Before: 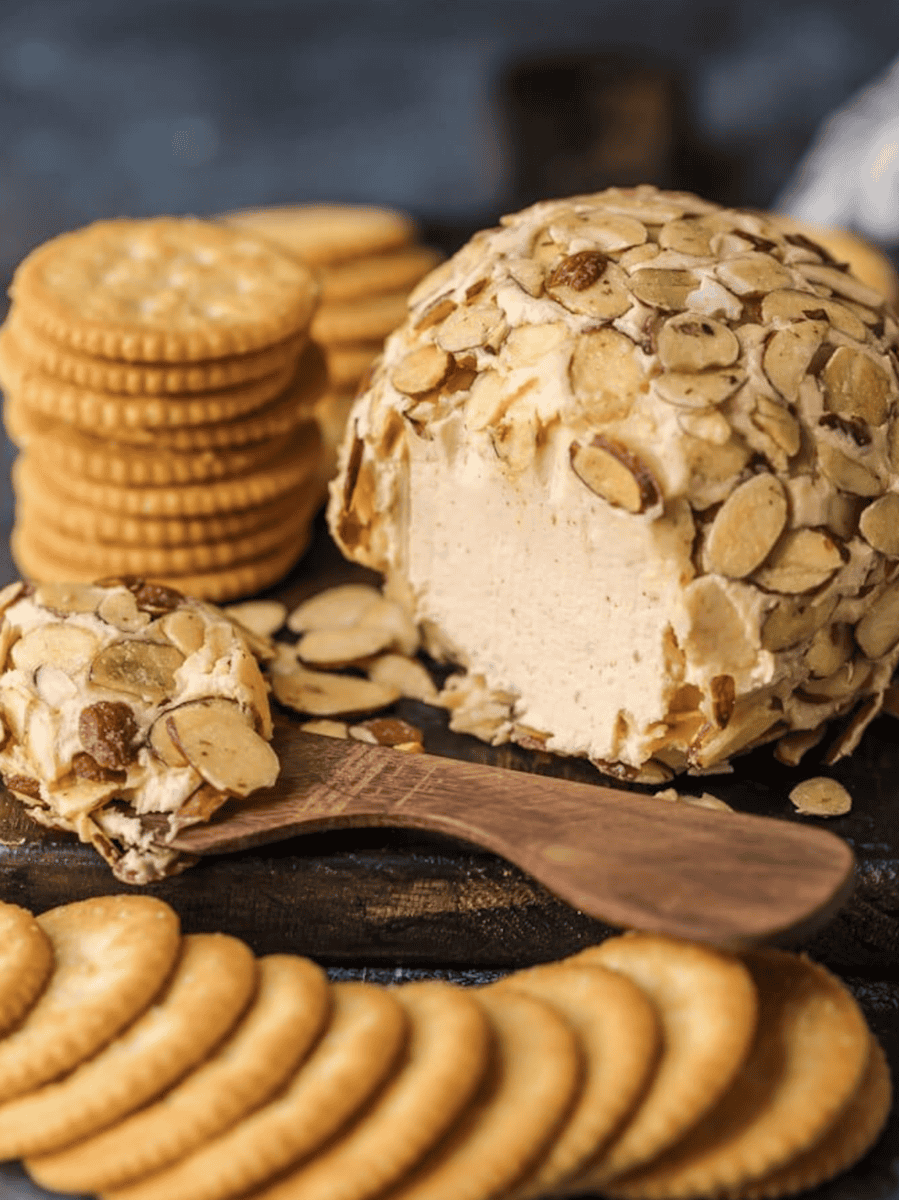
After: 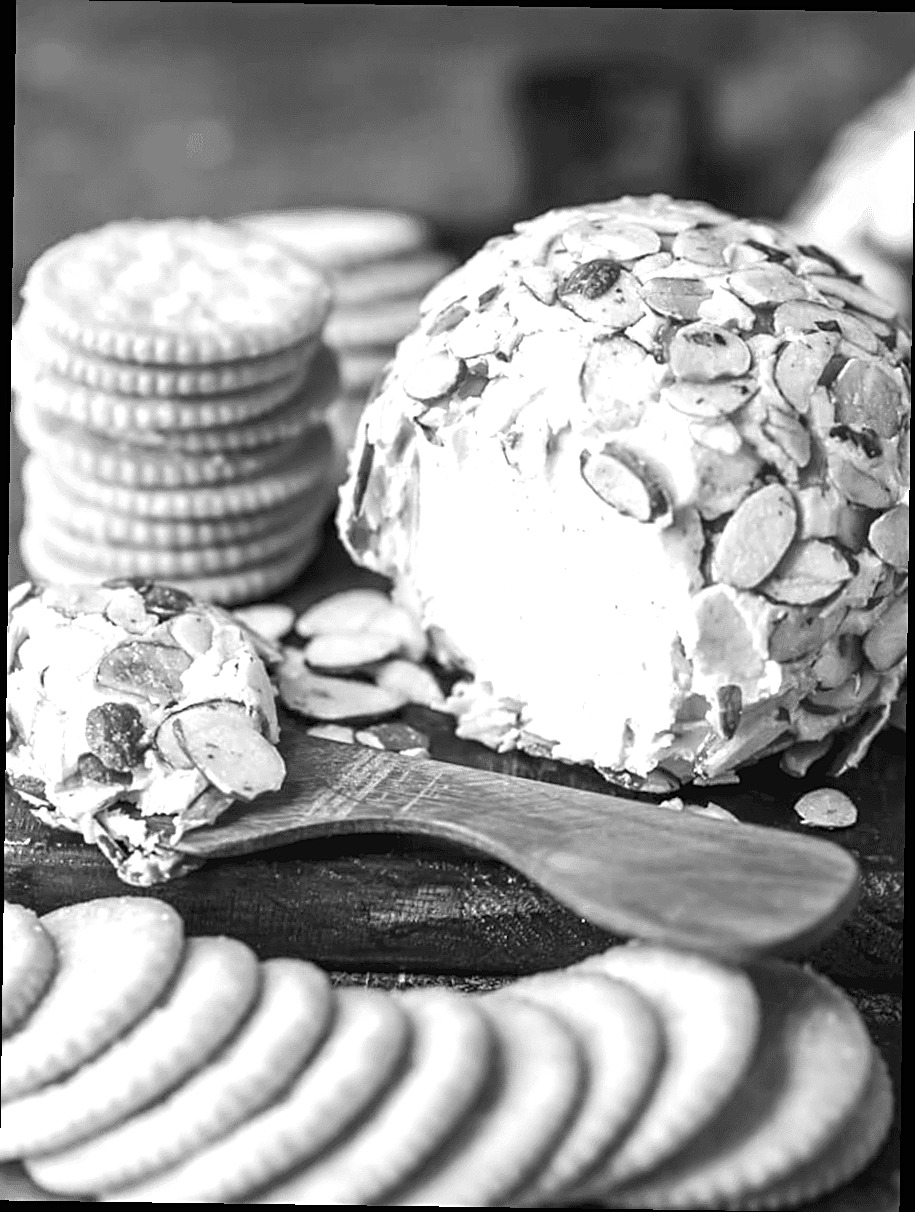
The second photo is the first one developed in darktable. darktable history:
monochrome: a 1.94, b -0.638
exposure: black level correction 0, exposure 1.1 EV, compensate highlight preservation false
sharpen: on, module defaults
rotate and perspective: rotation 0.8°, automatic cropping off
white balance: red 0.871, blue 1.249
